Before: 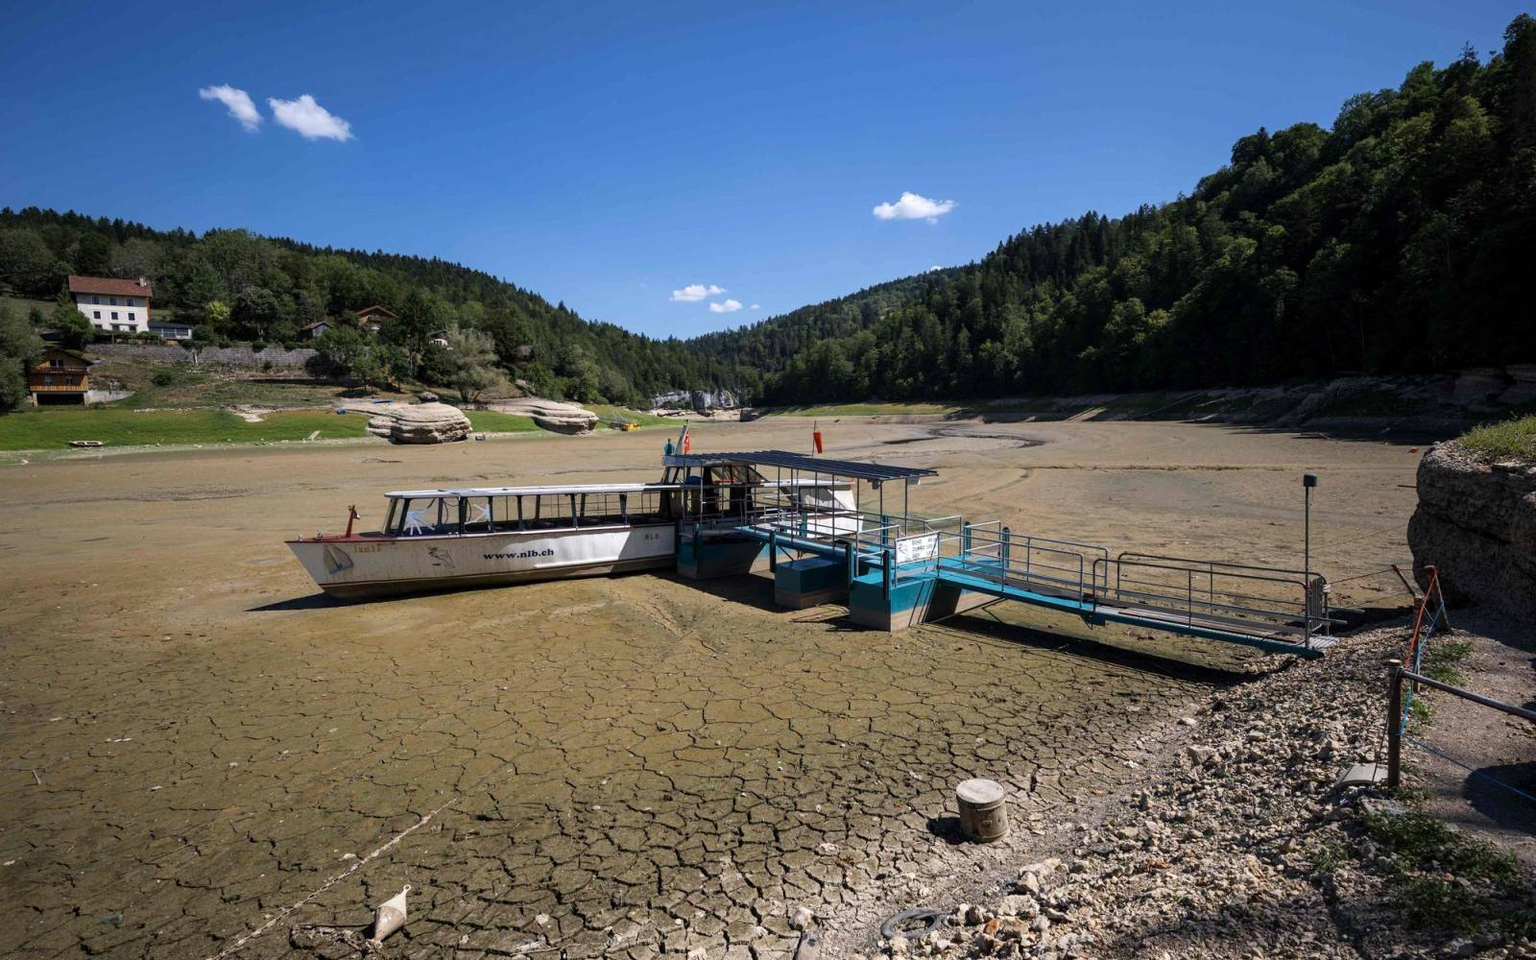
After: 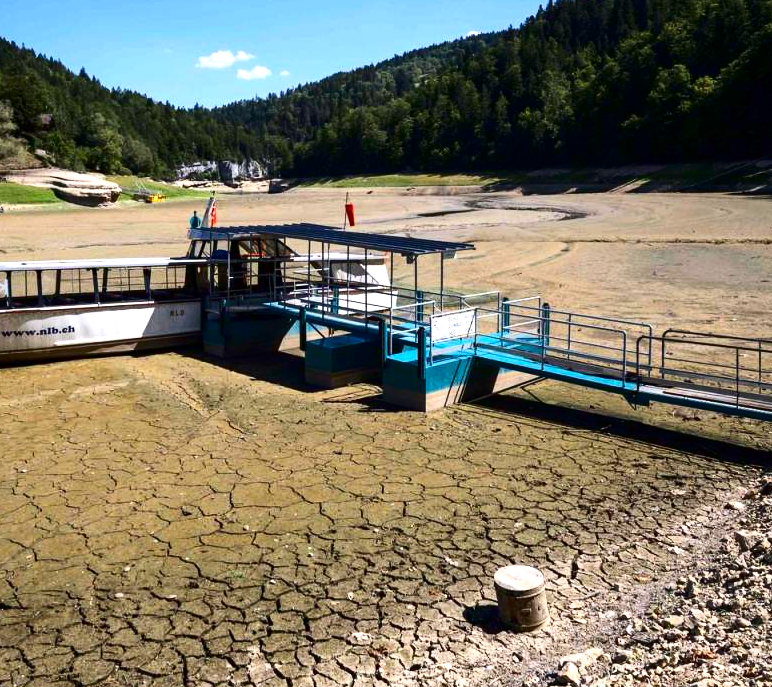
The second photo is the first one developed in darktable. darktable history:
exposure: black level correction 0, exposure 0.7 EV, compensate exposure bias true, compensate highlight preservation false
crop: left 31.379%, top 24.658%, right 20.326%, bottom 6.628%
contrast brightness saturation: contrast 0.21, brightness -0.11, saturation 0.21
